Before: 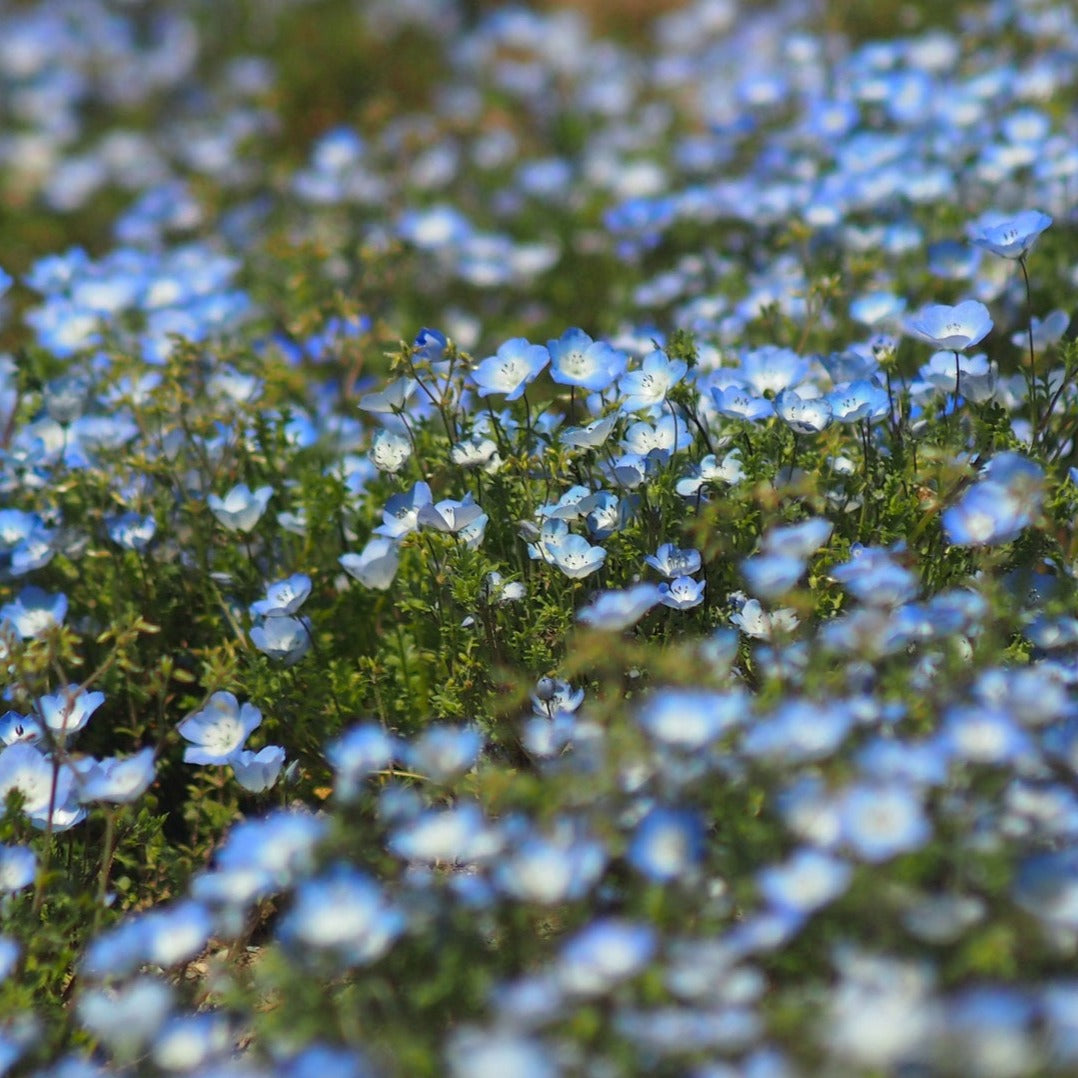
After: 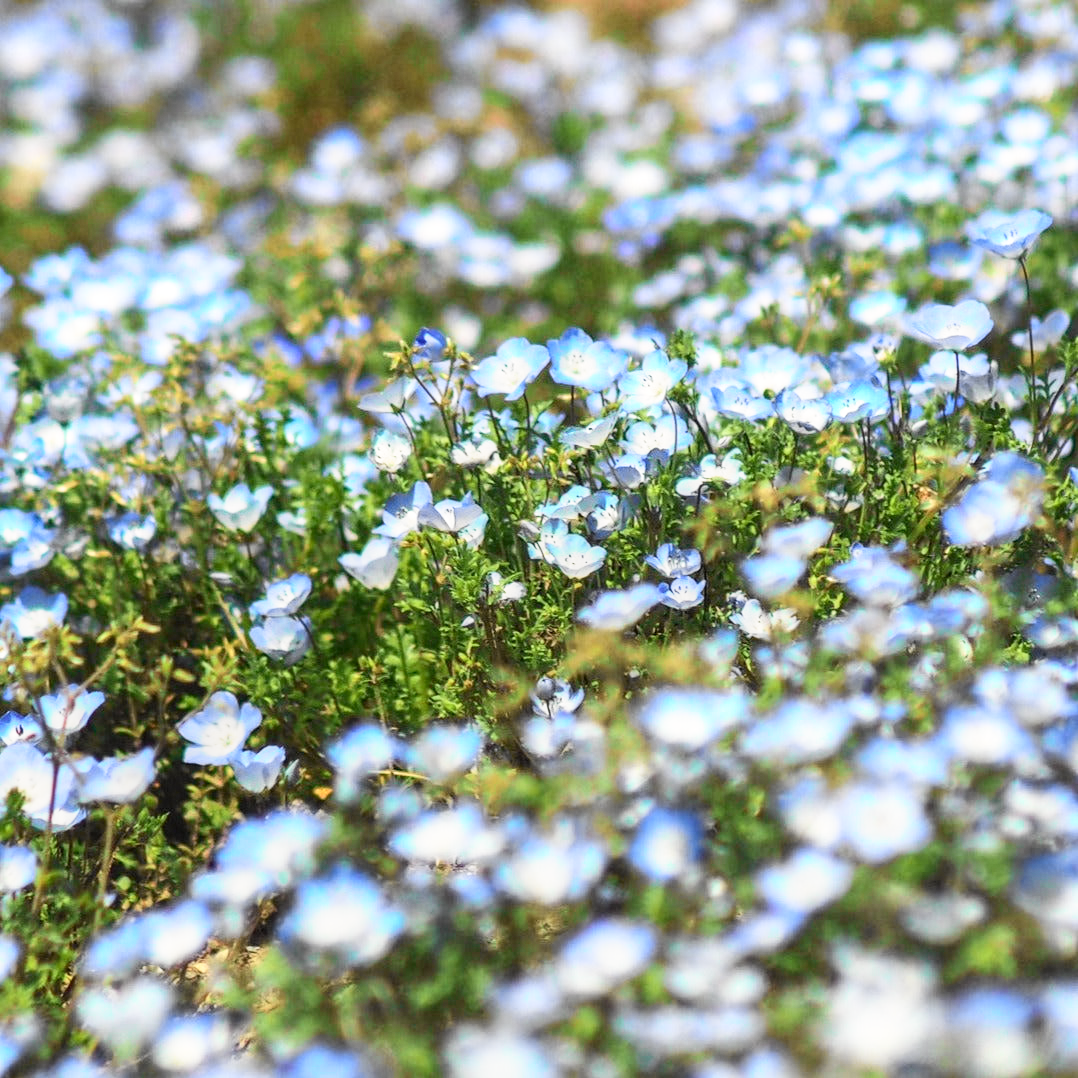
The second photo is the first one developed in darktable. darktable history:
tone curve: curves: ch0 [(0, 0) (0.055, 0.057) (0.258, 0.307) (0.434, 0.543) (0.517, 0.657) (0.745, 0.874) (1, 1)]; ch1 [(0, 0) (0.346, 0.307) (0.418, 0.383) (0.46, 0.439) (0.482, 0.493) (0.502, 0.503) (0.517, 0.514) (0.55, 0.561) (0.588, 0.603) (0.646, 0.688) (1, 1)]; ch2 [(0, 0) (0.346, 0.34) (0.431, 0.45) (0.485, 0.499) (0.5, 0.503) (0.527, 0.525) (0.545, 0.562) (0.679, 0.706) (1, 1)], color space Lab, independent channels, preserve colors none
local contrast: on, module defaults
base curve: curves: ch0 [(0, 0) (0.088, 0.125) (0.176, 0.251) (0.354, 0.501) (0.613, 0.749) (1, 0.877)], preserve colors none
